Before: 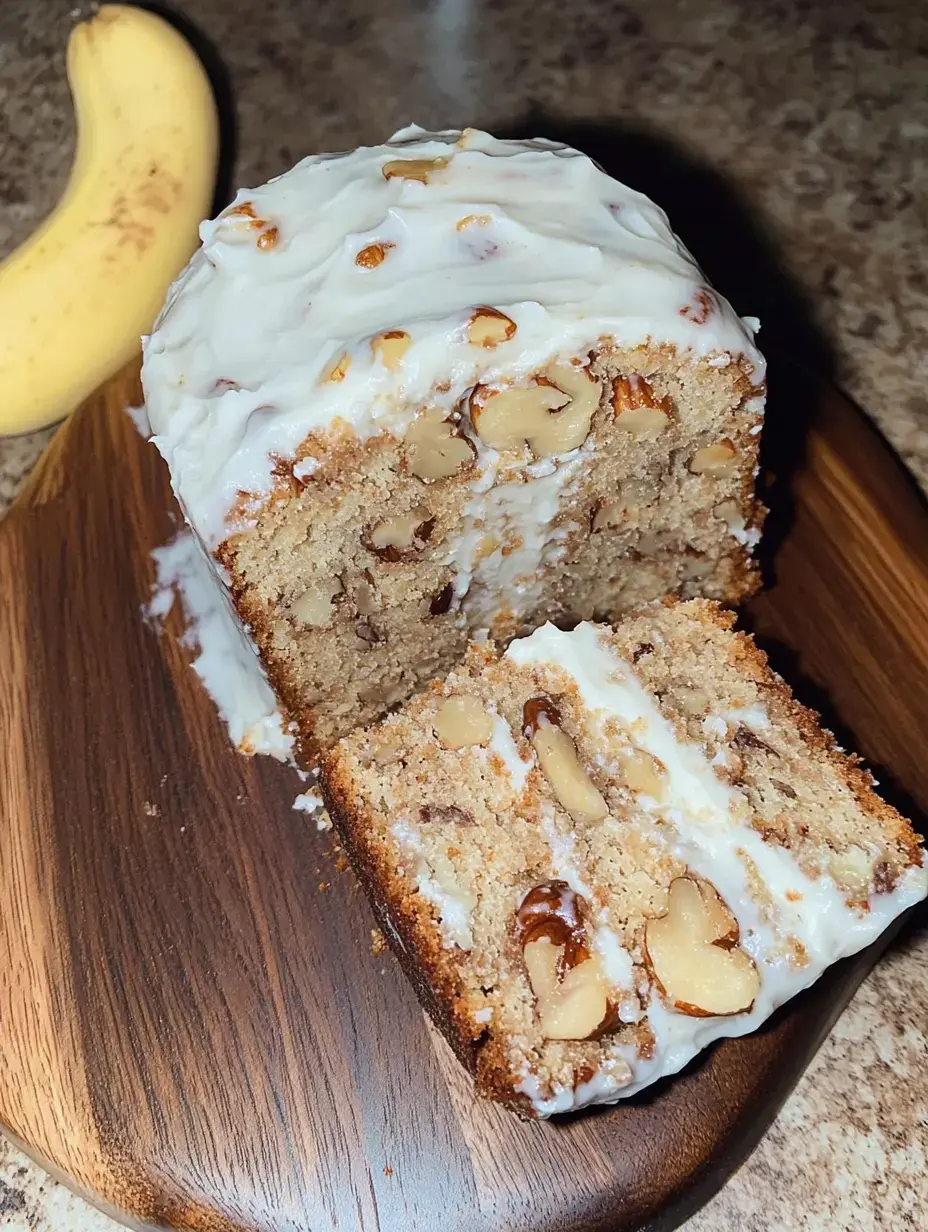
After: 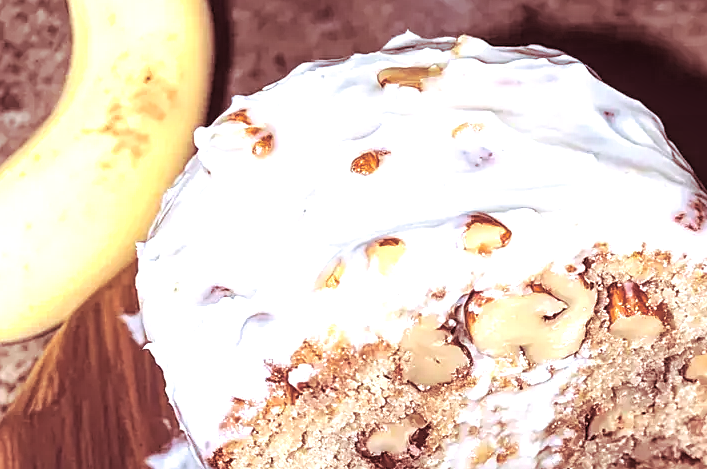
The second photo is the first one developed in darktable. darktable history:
split-toning: highlights › hue 187.2°, highlights › saturation 0.83, balance -68.05, compress 56.43%
white balance: red 1.05, blue 1.072
local contrast: on, module defaults
crop: left 0.579%, top 7.627%, right 23.167%, bottom 54.275%
sharpen: amount 0.2
exposure: exposure 0.95 EV, compensate highlight preservation false
